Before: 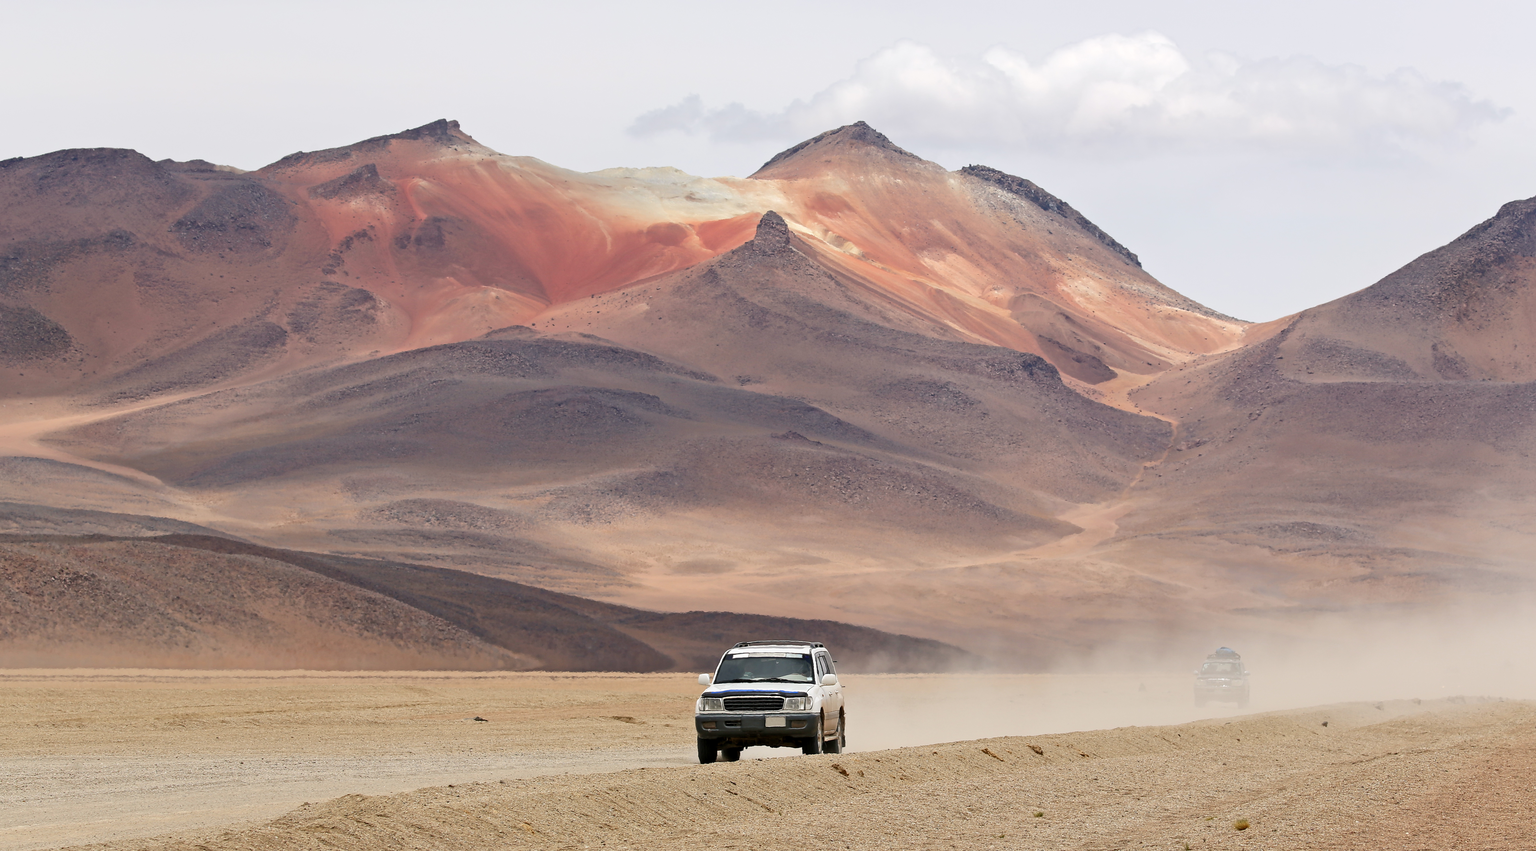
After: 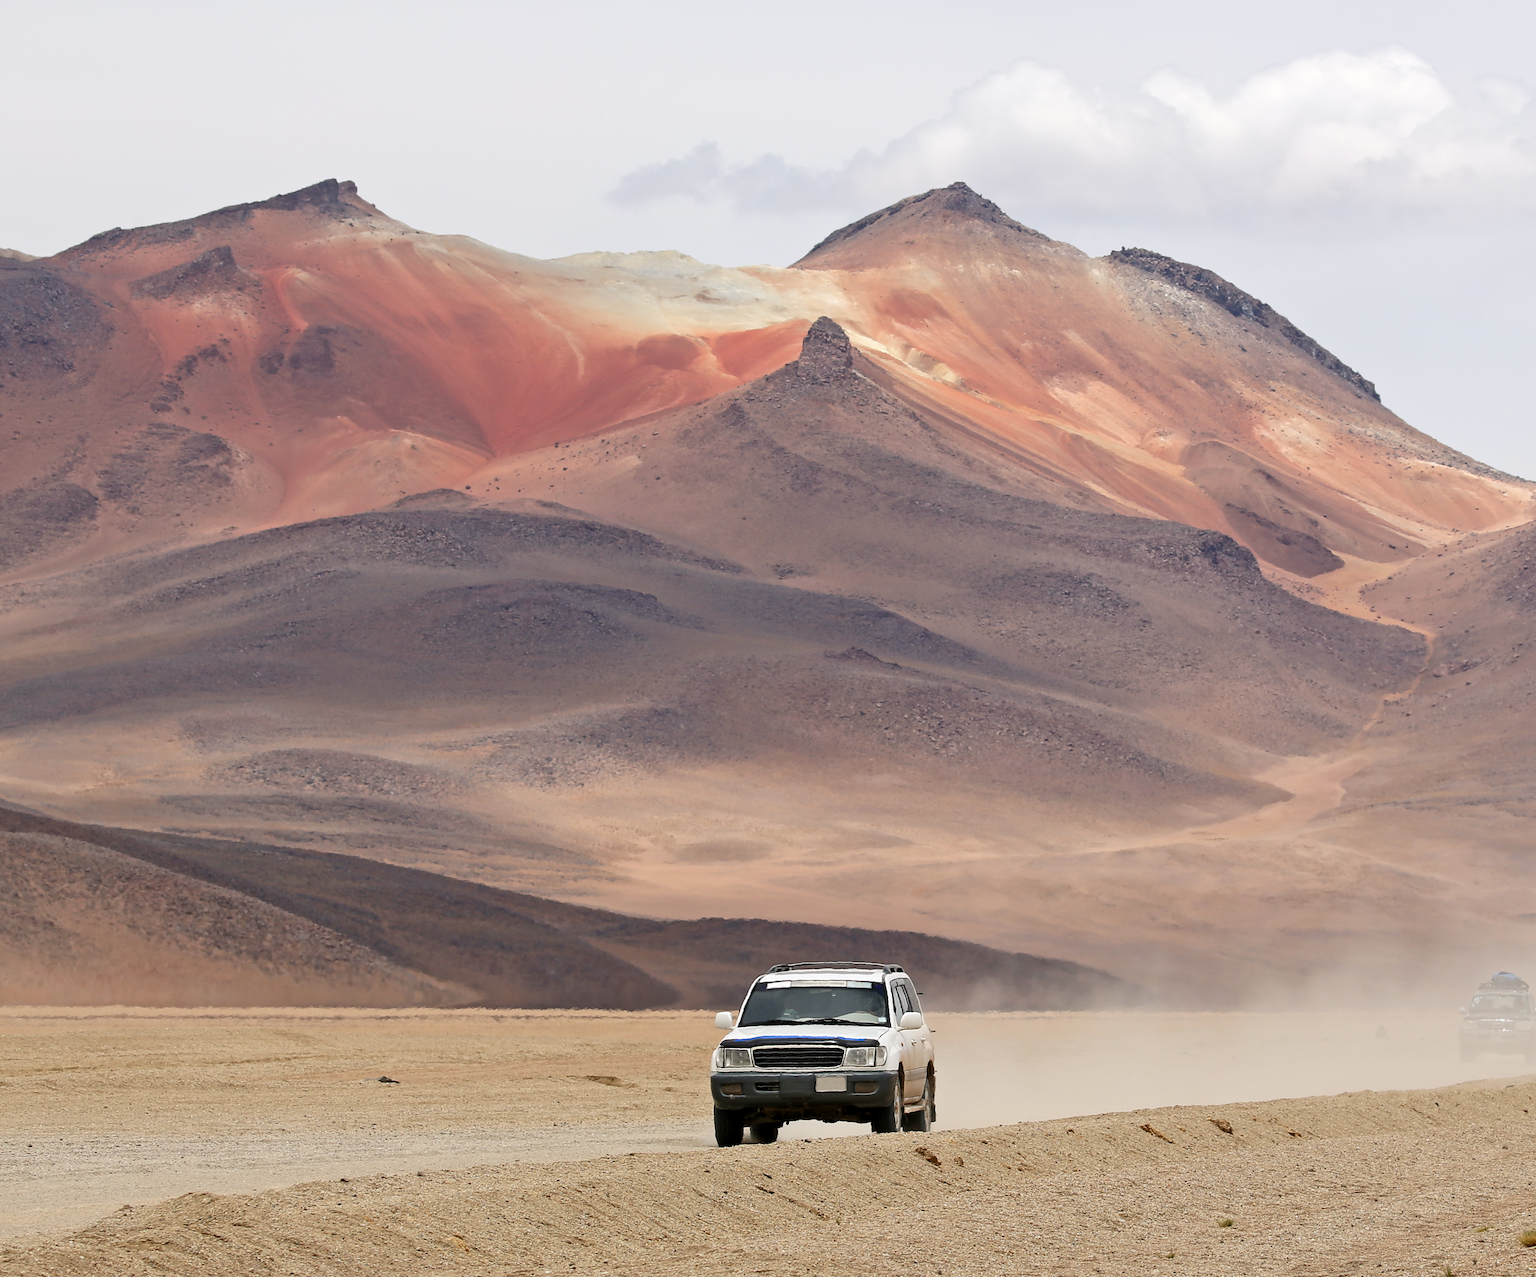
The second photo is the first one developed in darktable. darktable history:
crop and rotate: left 14.484%, right 18.869%
